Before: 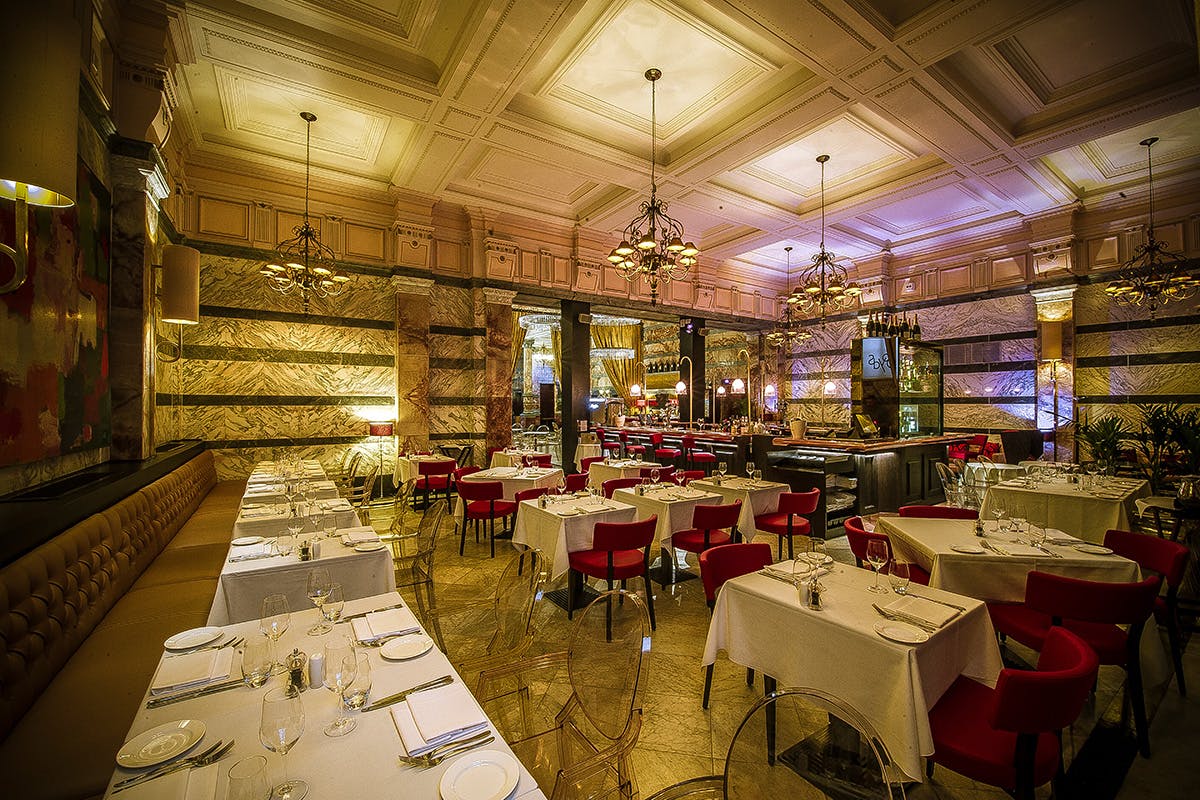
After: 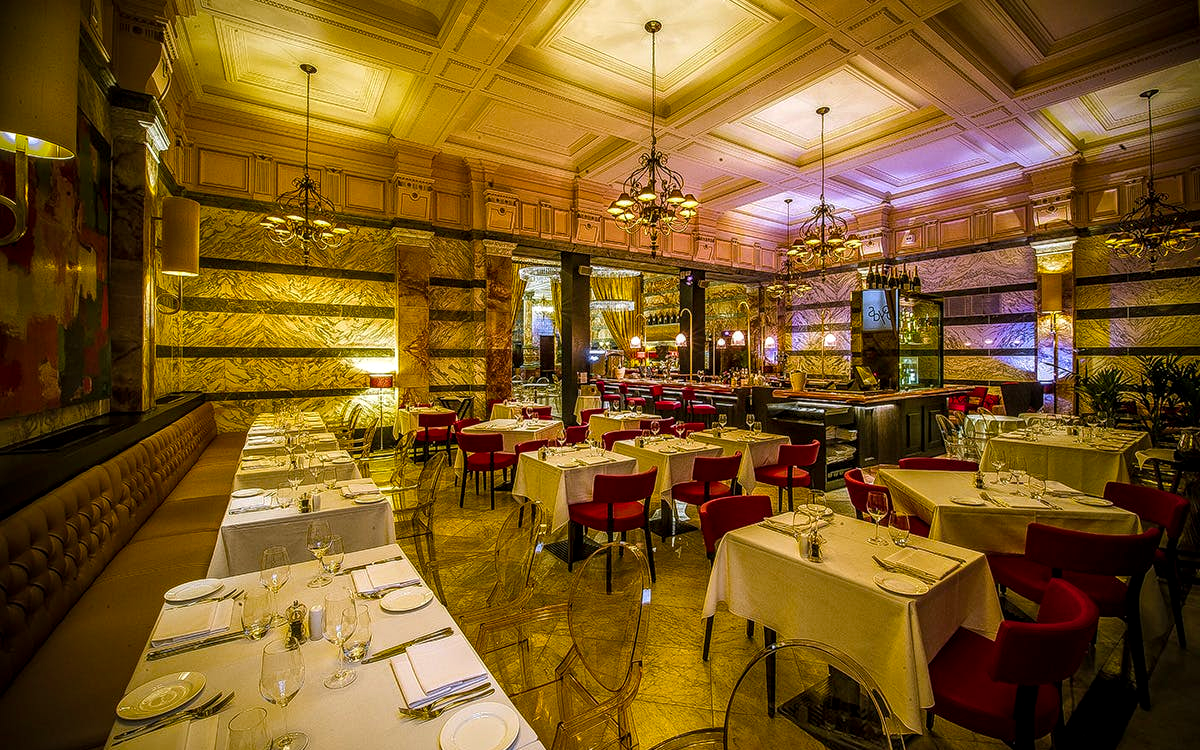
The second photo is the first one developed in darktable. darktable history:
crop and rotate: top 6.25%
color balance rgb: perceptual saturation grading › global saturation 25%, global vibrance 20%
local contrast: on, module defaults
